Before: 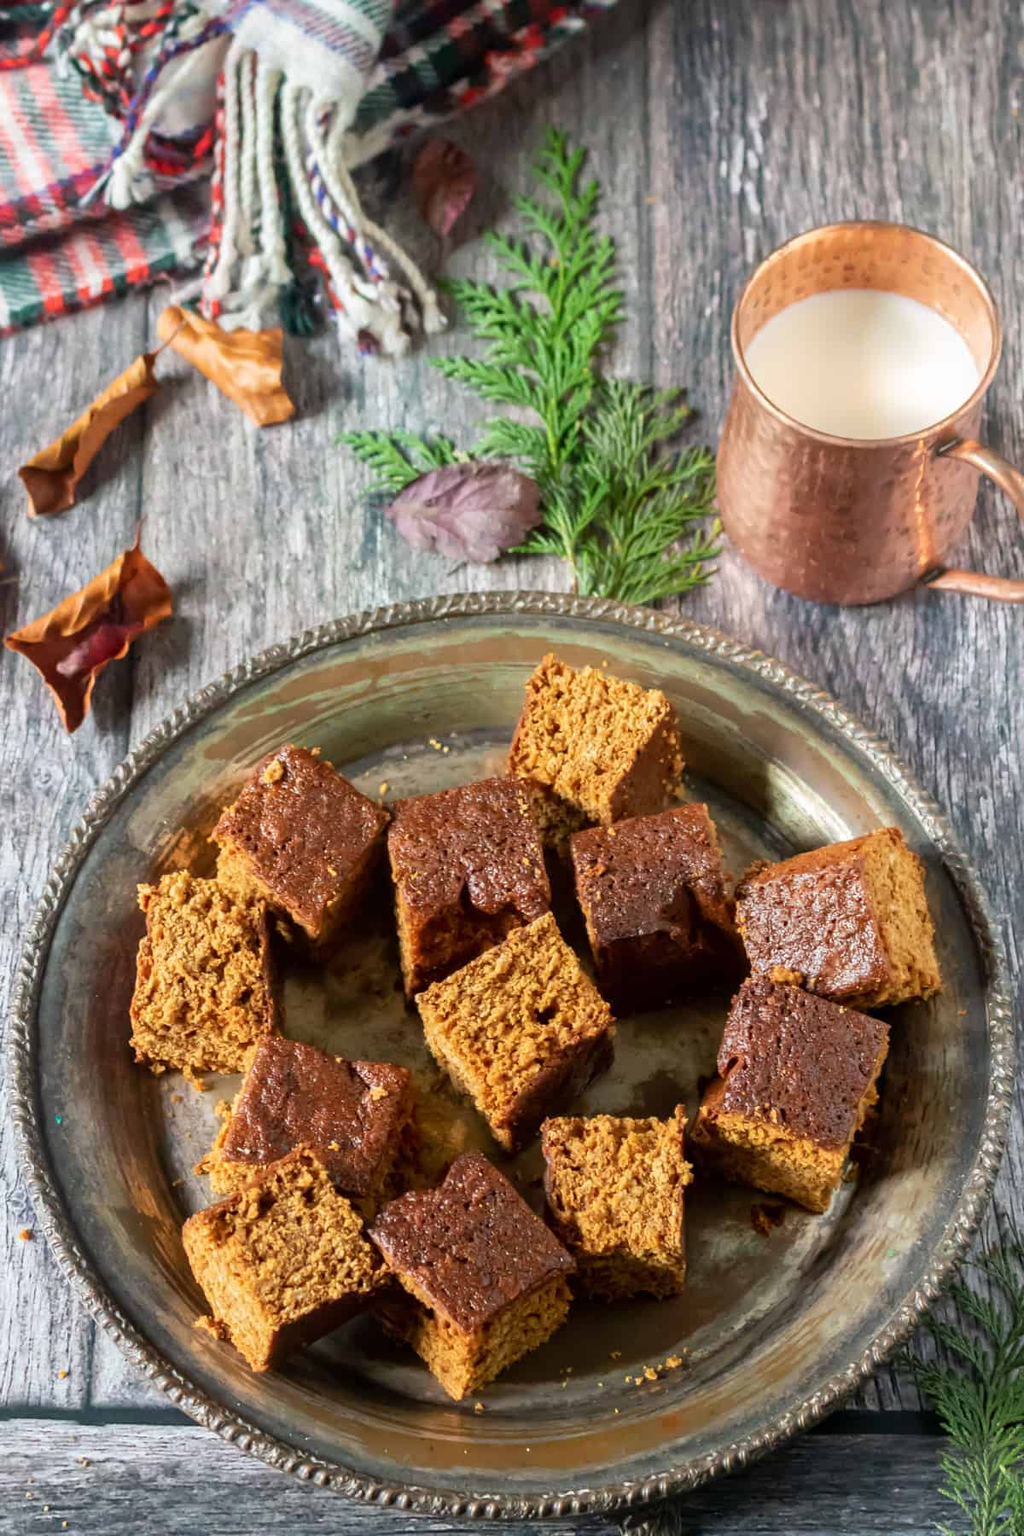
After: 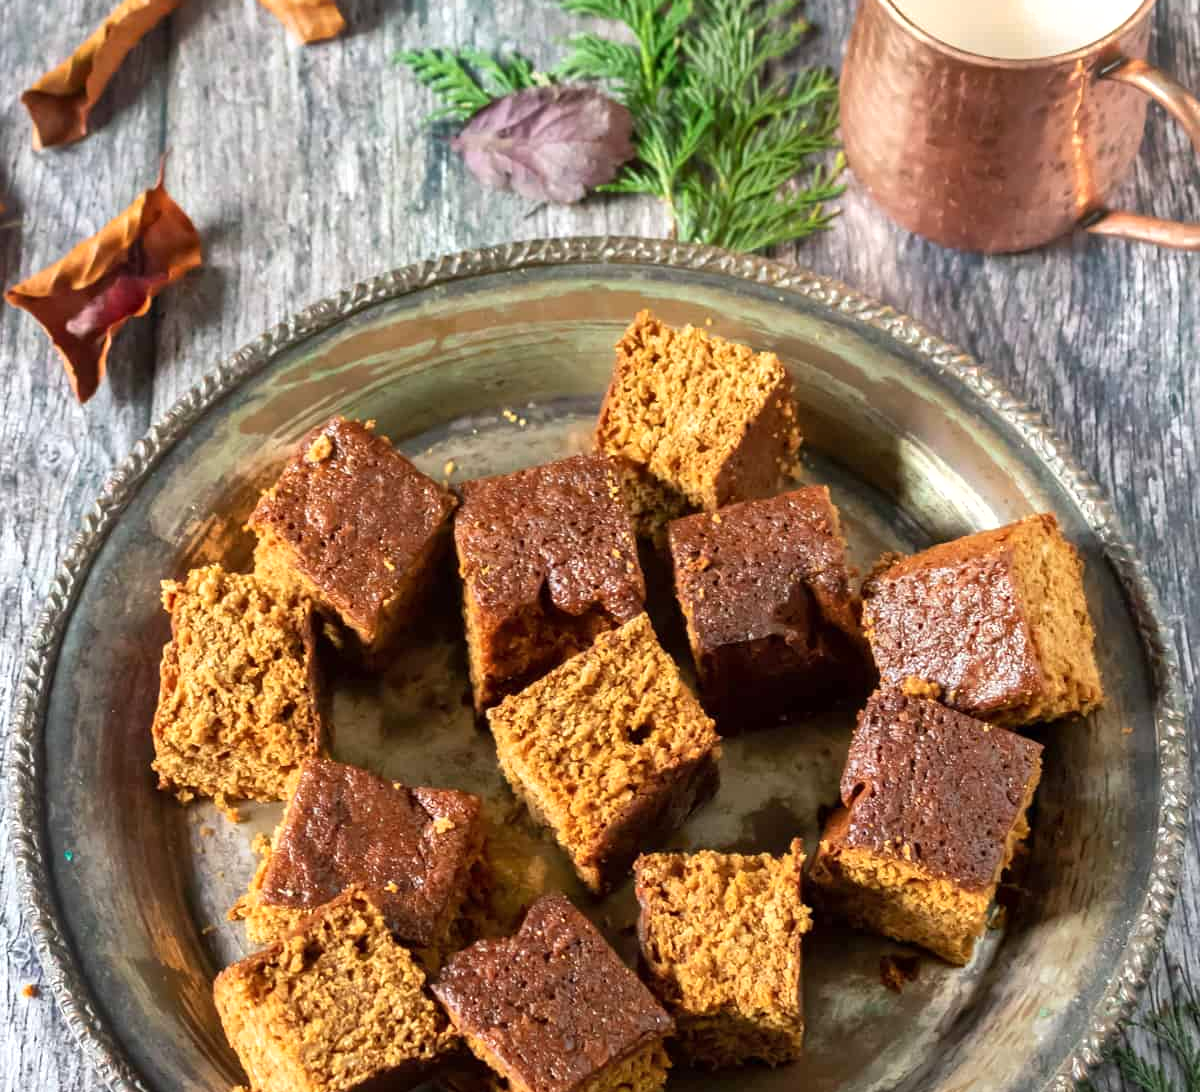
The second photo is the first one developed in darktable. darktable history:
crop and rotate: top 25.357%, bottom 13.942%
shadows and highlights: low approximation 0.01, soften with gaussian
exposure: exposure 0.29 EV, compensate highlight preservation false
rgb levels: preserve colors max RGB
